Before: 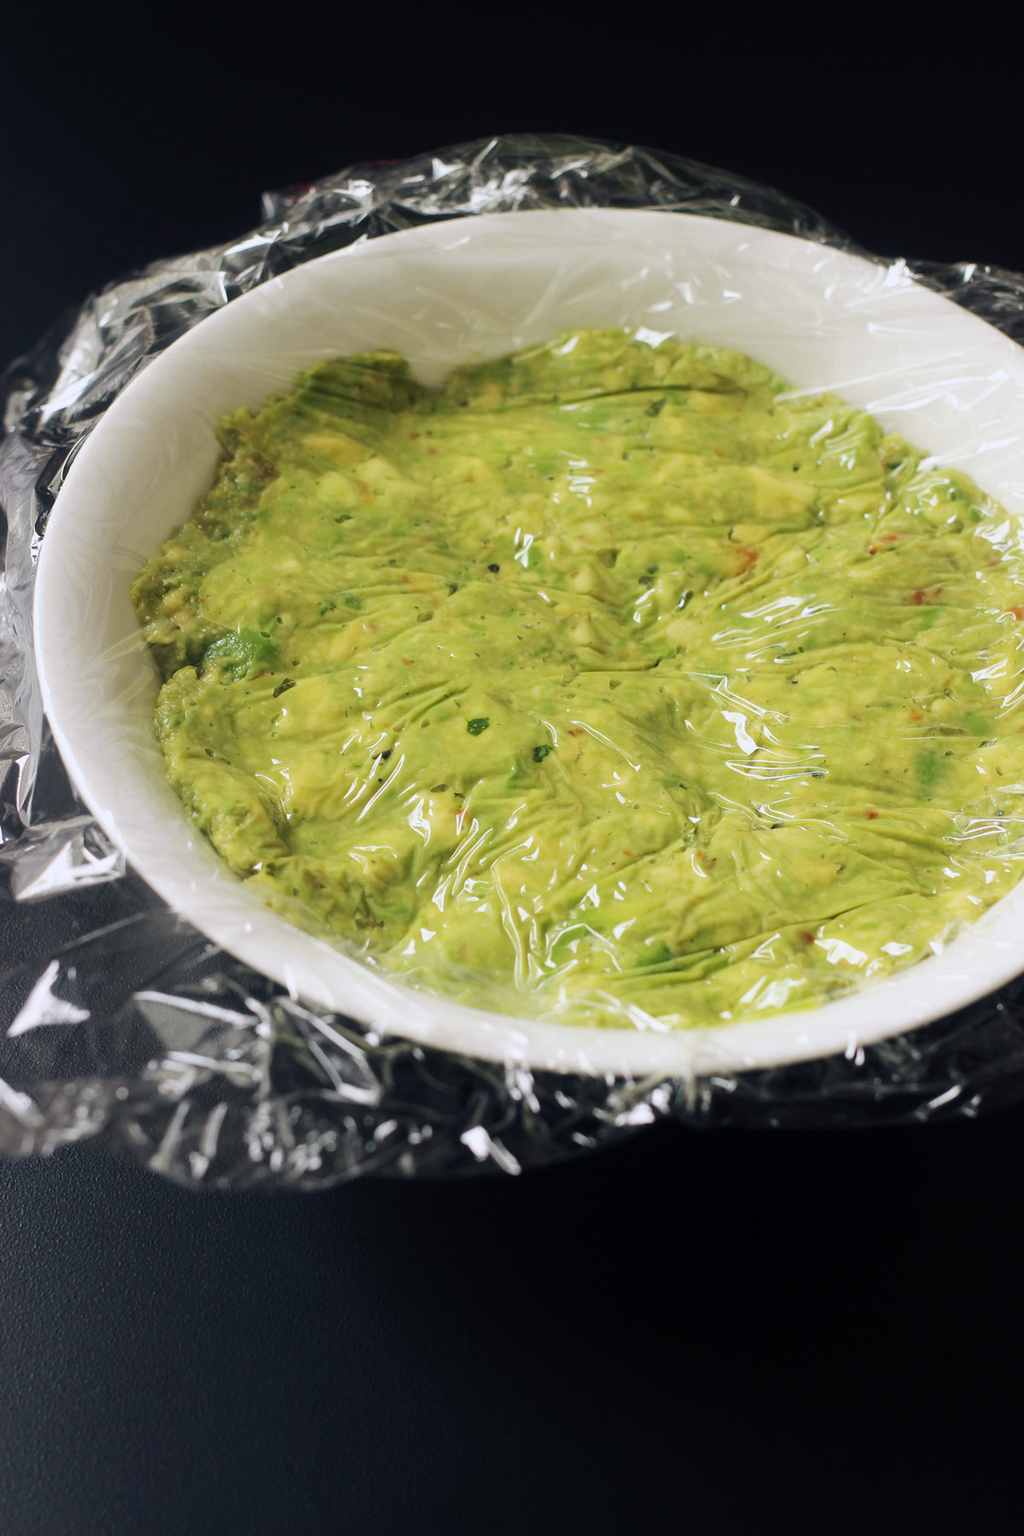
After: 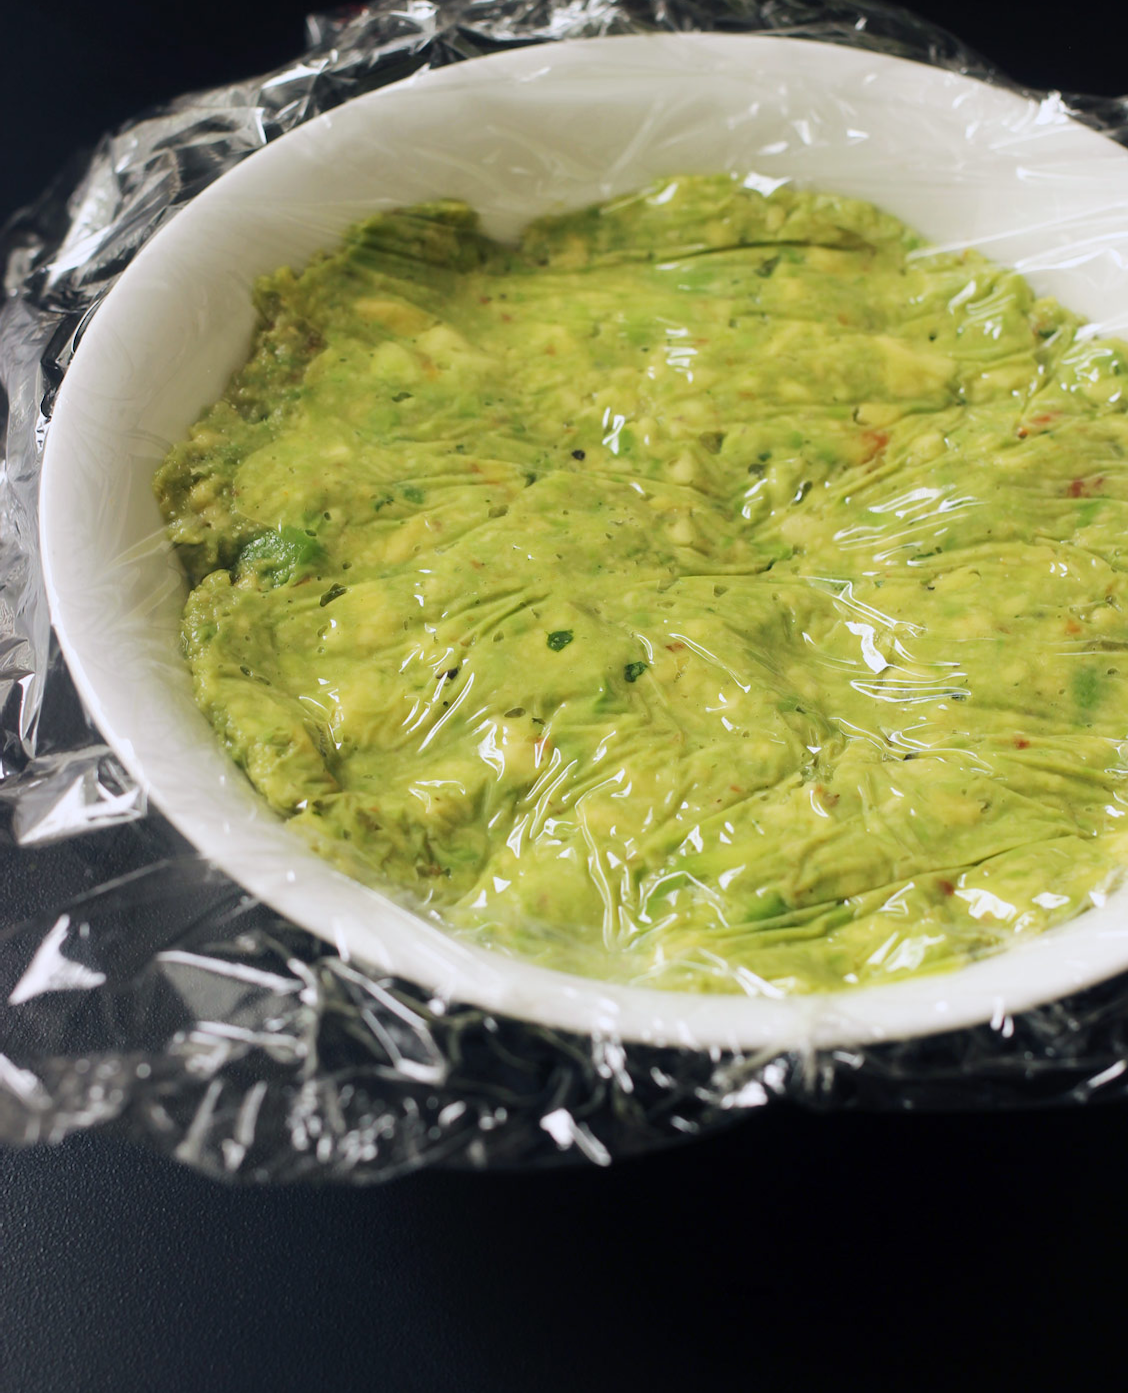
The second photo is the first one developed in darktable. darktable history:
crop and rotate: angle 0.053°, top 11.684%, right 5.807%, bottom 10.781%
